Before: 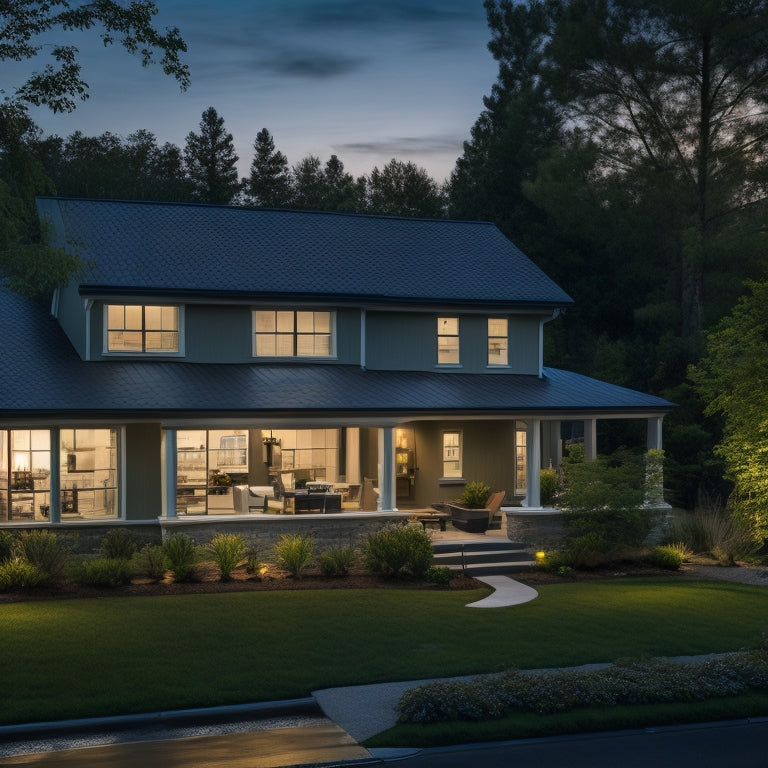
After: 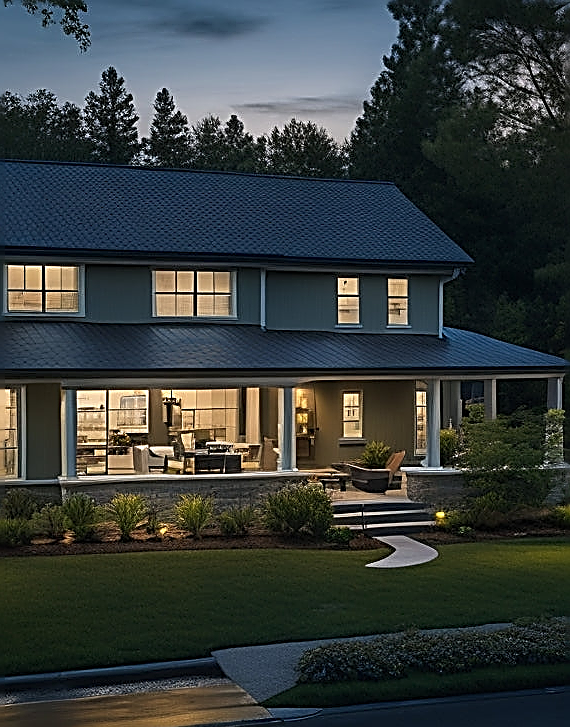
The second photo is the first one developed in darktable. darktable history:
exposure: compensate highlight preservation false
white balance: emerald 1
sharpen: amount 1.861
crop and rotate: left 13.15%, top 5.251%, right 12.609%
